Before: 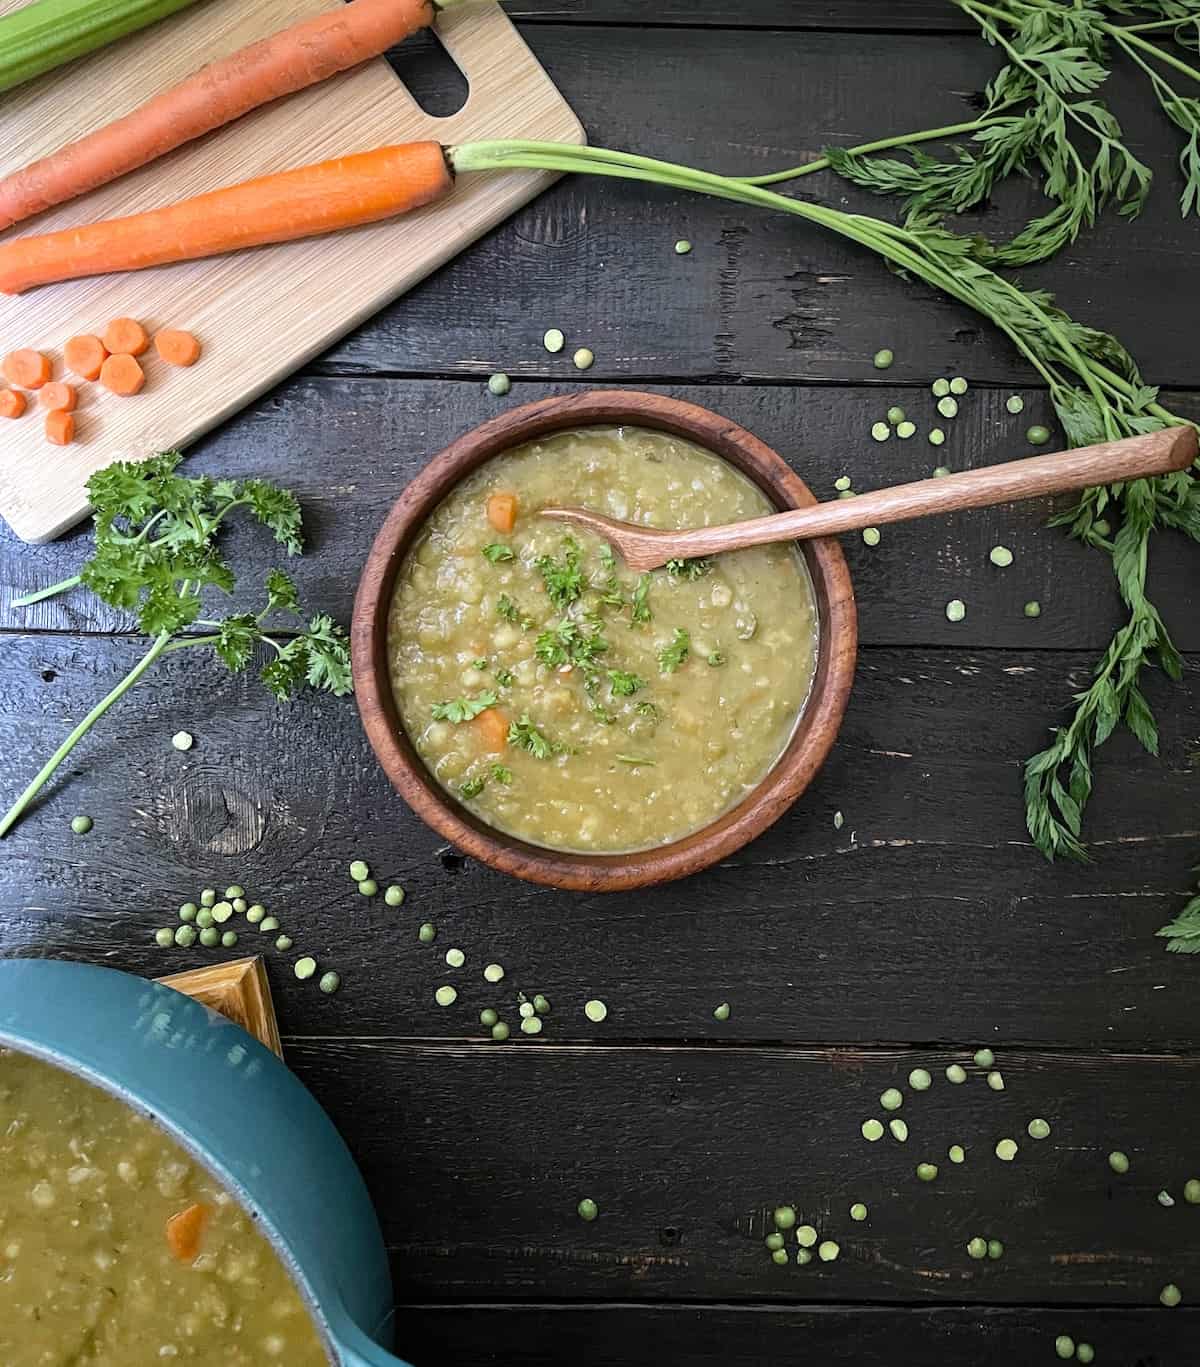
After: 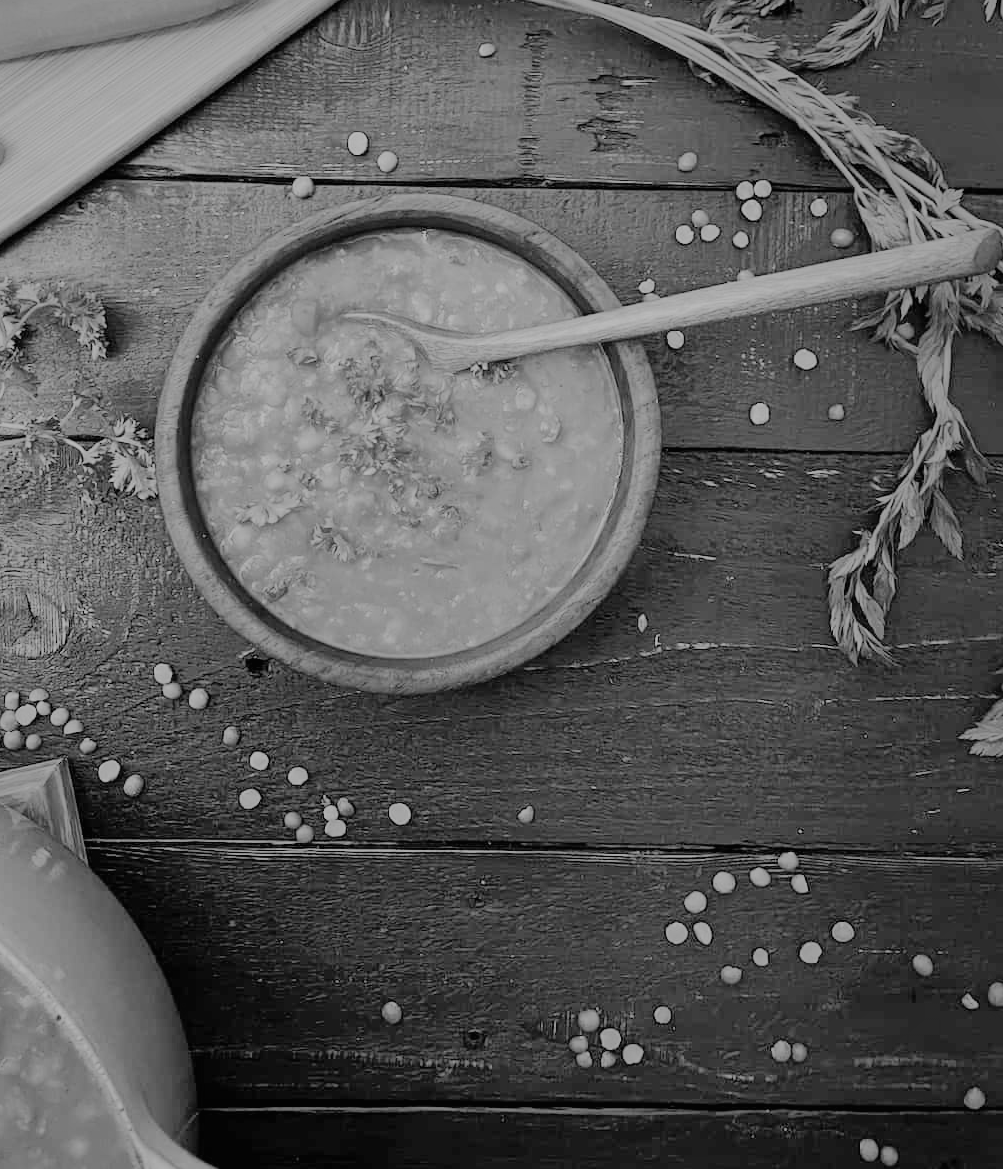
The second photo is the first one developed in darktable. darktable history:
color correction: highlights a* -16.25, highlights b* 39.96, shadows a* -39.68, shadows b* -25.92
crop: left 16.398%, top 14.413%
shadows and highlights: shadows 40.09, highlights -60.07
contrast brightness saturation: contrast 0.201, brightness 0.169, saturation 0.22
filmic rgb: black relative exposure -7.97 EV, white relative exposure 8.06 EV, threshold 5.94 EV, hardness 2.47, latitude 9.6%, contrast 0.724, highlights saturation mix 8.74%, shadows ↔ highlights balance 1.85%, iterations of high-quality reconstruction 0, enable highlight reconstruction true
color zones: curves: ch0 [(0, 0.613) (0.01, 0.613) (0.245, 0.448) (0.498, 0.529) (0.642, 0.665) (0.879, 0.777) (0.99, 0.613)]; ch1 [(0, 0) (0.143, 0) (0.286, 0) (0.429, 0) (0.571, 0) (0.714, 0) (0.857, 0)]
tone equalizer: on, module defaults
